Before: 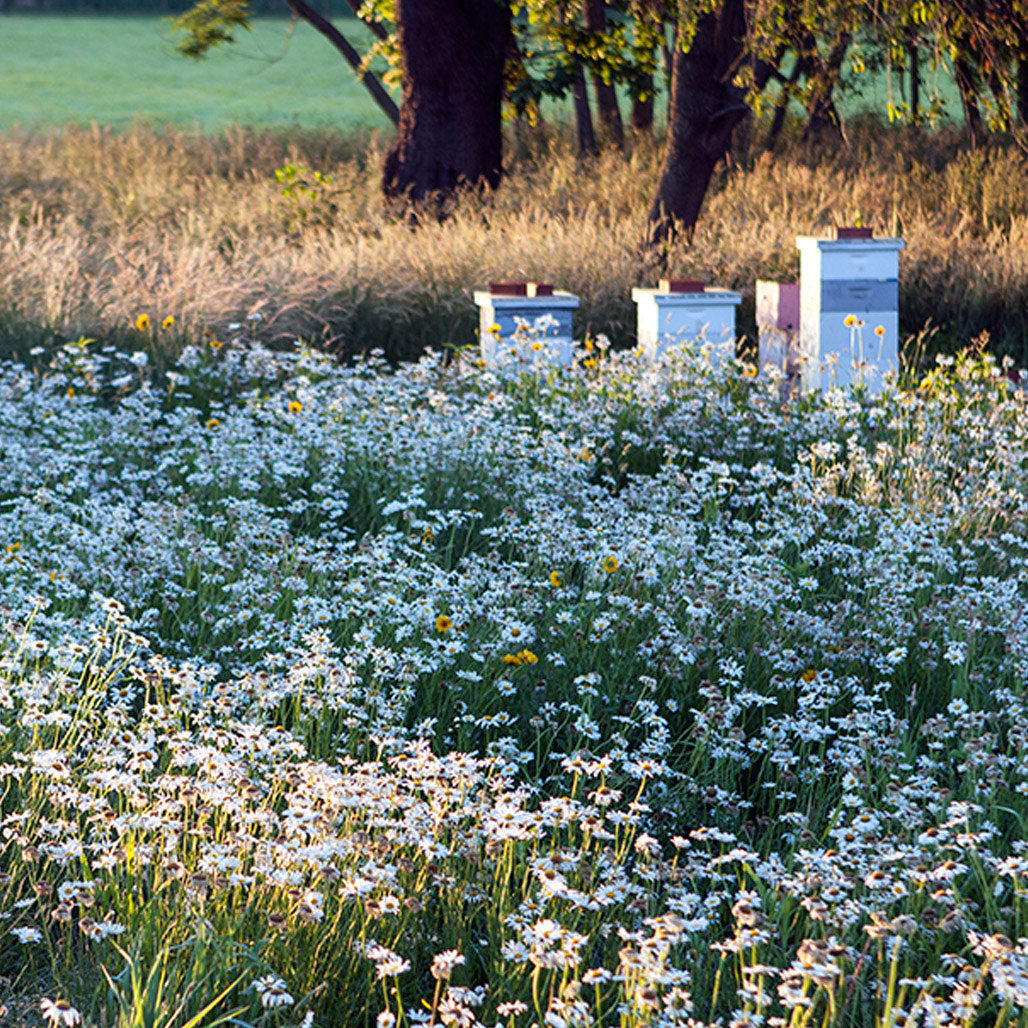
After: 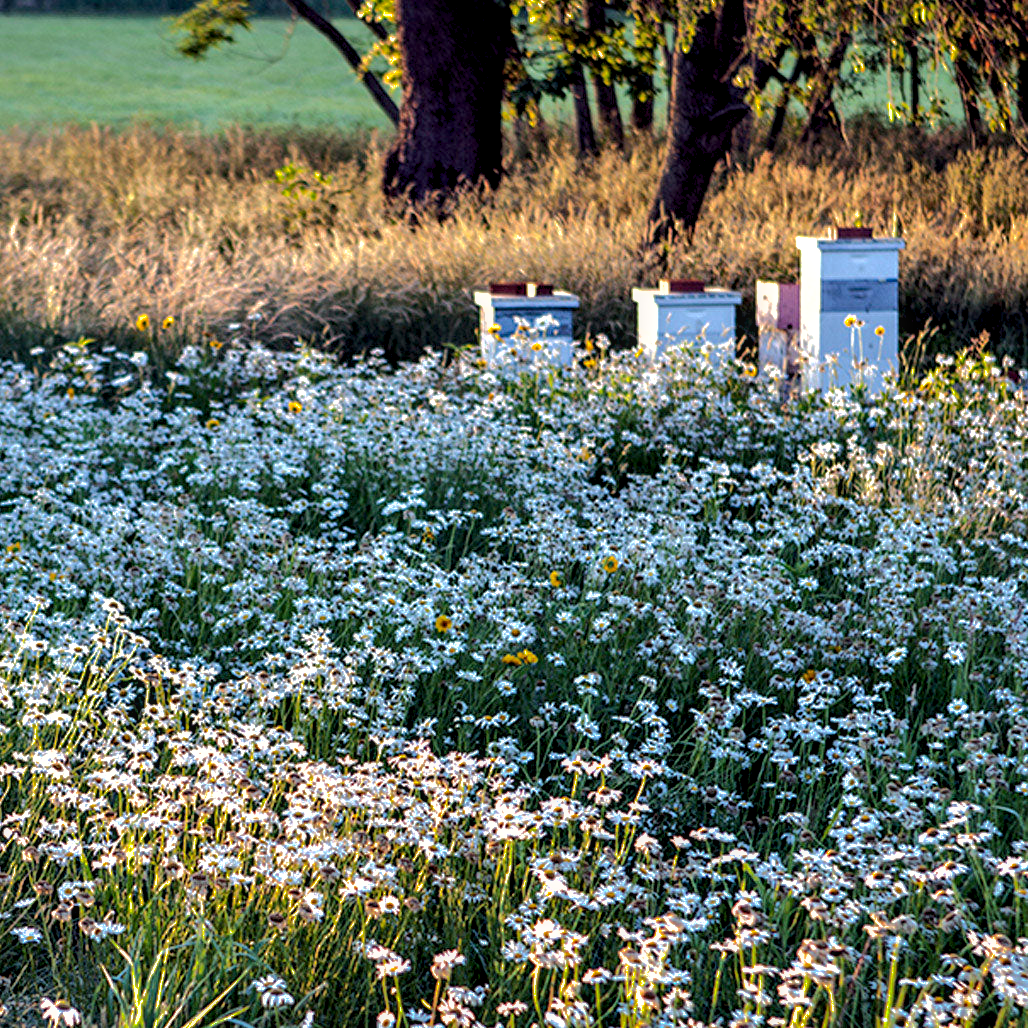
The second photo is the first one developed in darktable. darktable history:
shadows and highlights: shadows 25.42, highlights -69.08
local contrast: on, module defaults
color correction: highlights a* 0.708, highlights b* 2.74, saturation 1.08
contrast equalizer: octaves 7, y [[0.545, 0.572, 0.59, 0.59, 0.571, 0.545], [0.5 ×6], [0.5 ×6], [0 ×6], [0 ×6]]
